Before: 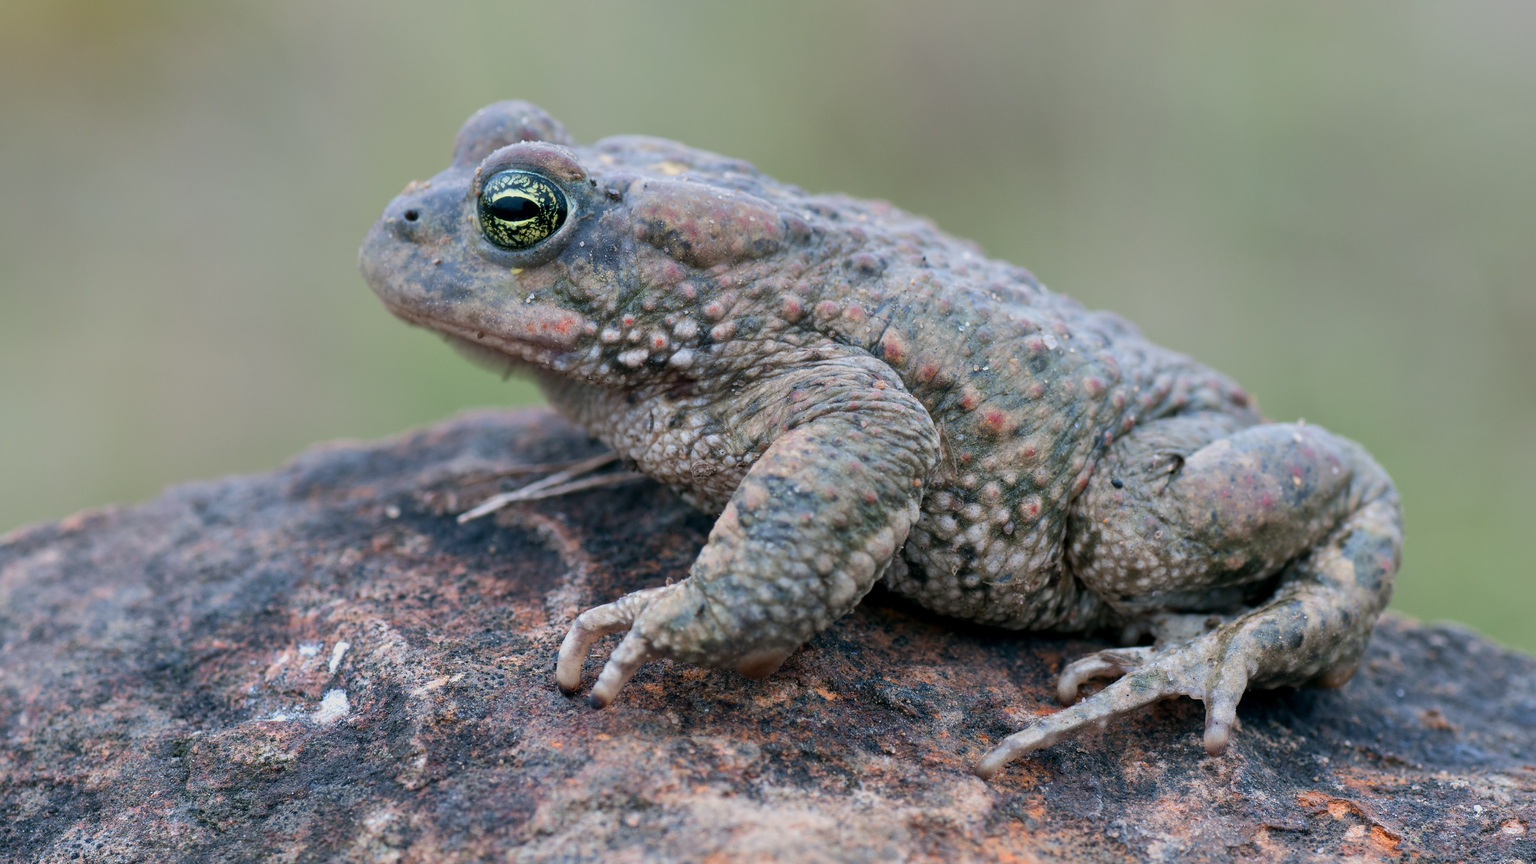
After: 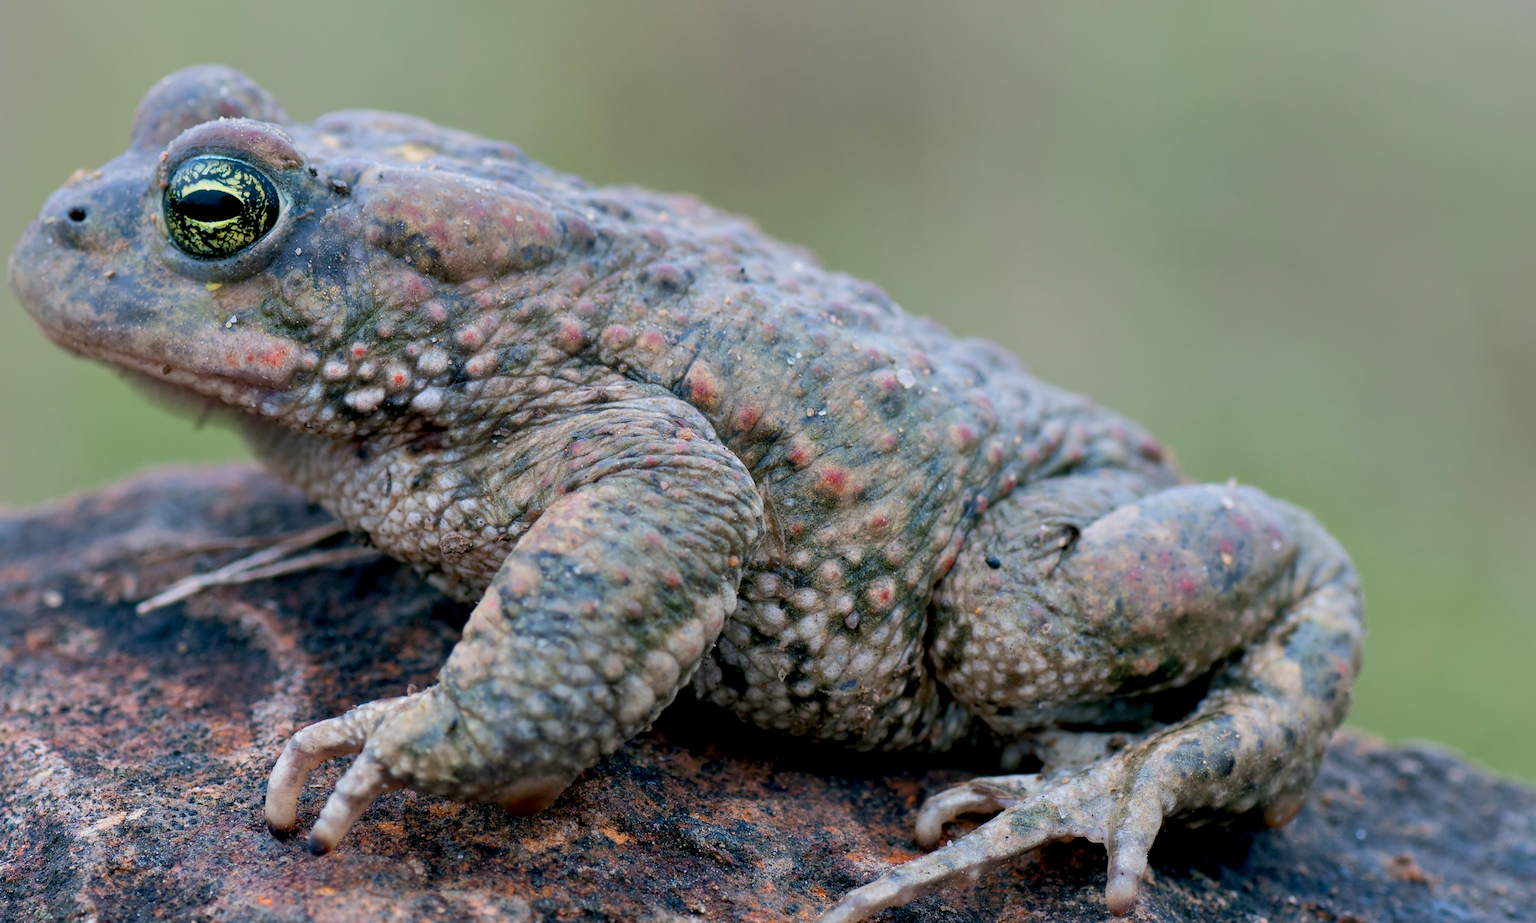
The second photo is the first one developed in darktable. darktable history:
color balance rgb: linear chroma grading › global chroma 14.473%, perceptual saturation grading › global saturation 0.143%, global vibrance 11.033%
crop: left 22.942%, top 5.894%, bottom 11.787%
exposure: black level correction 0.01, exposure 0.006 EV, compensate highlight preservation false
